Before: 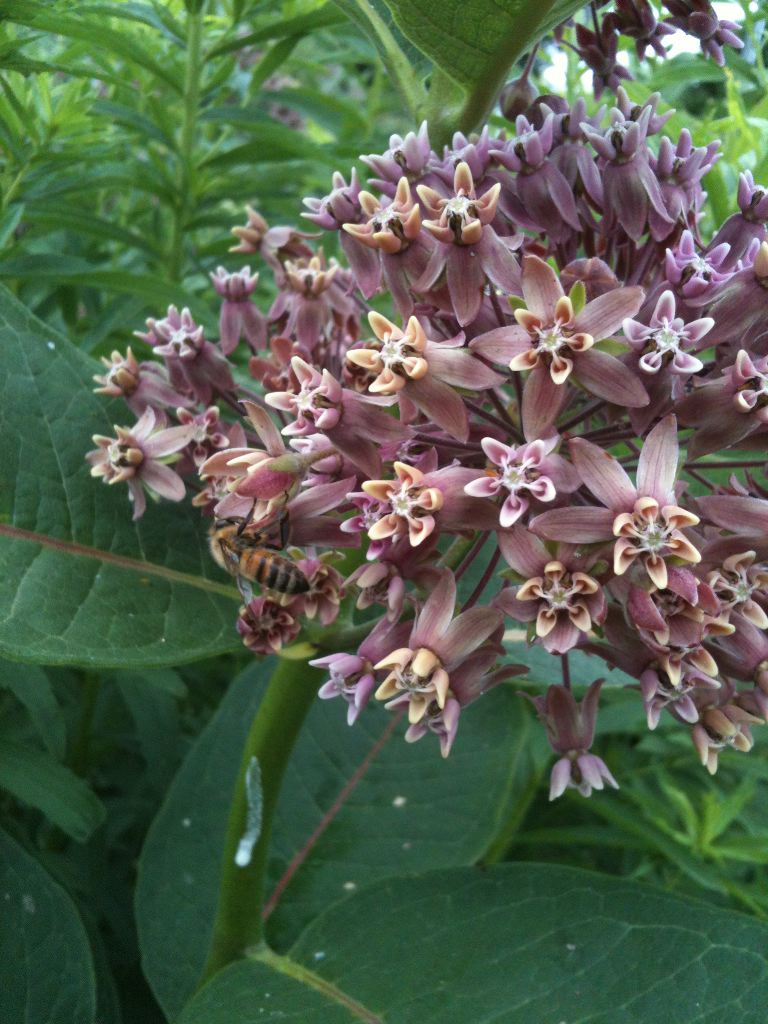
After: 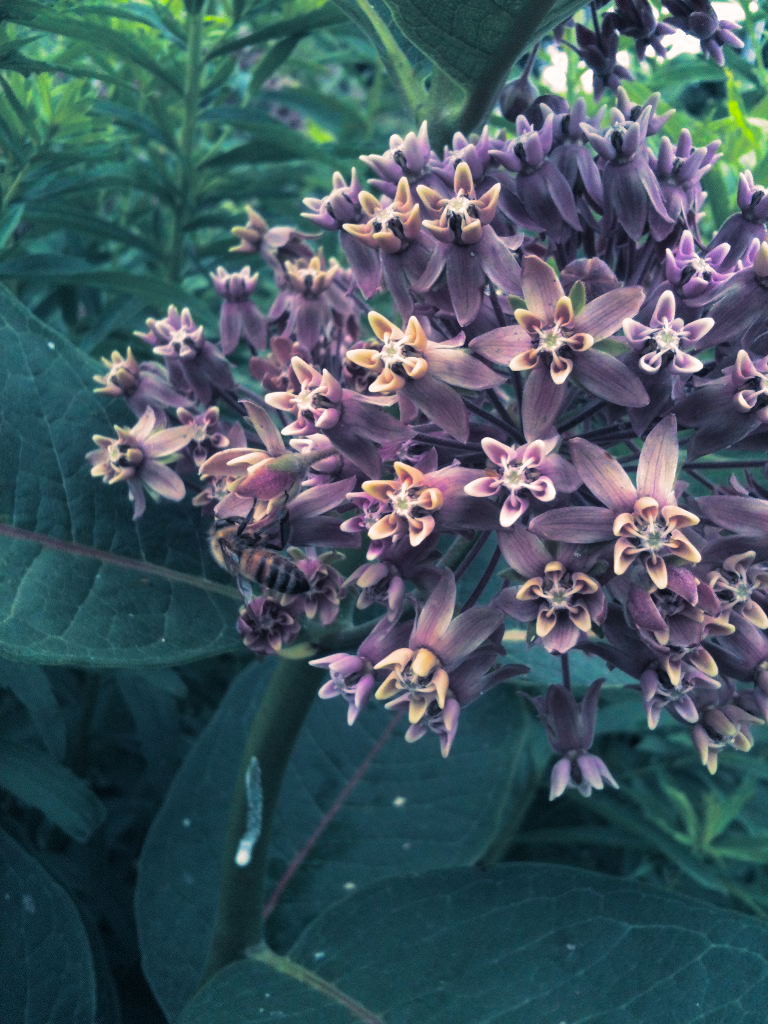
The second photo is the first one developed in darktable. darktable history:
color balance rgb: linear chroma grading › global chroma 15%, perceptual saturation grading › global saturation 30%
split-toning: shadows › hue 226.8°, shadows › saturation 0.56, highlights › hue 28.8°, balance -40, compress 0%
